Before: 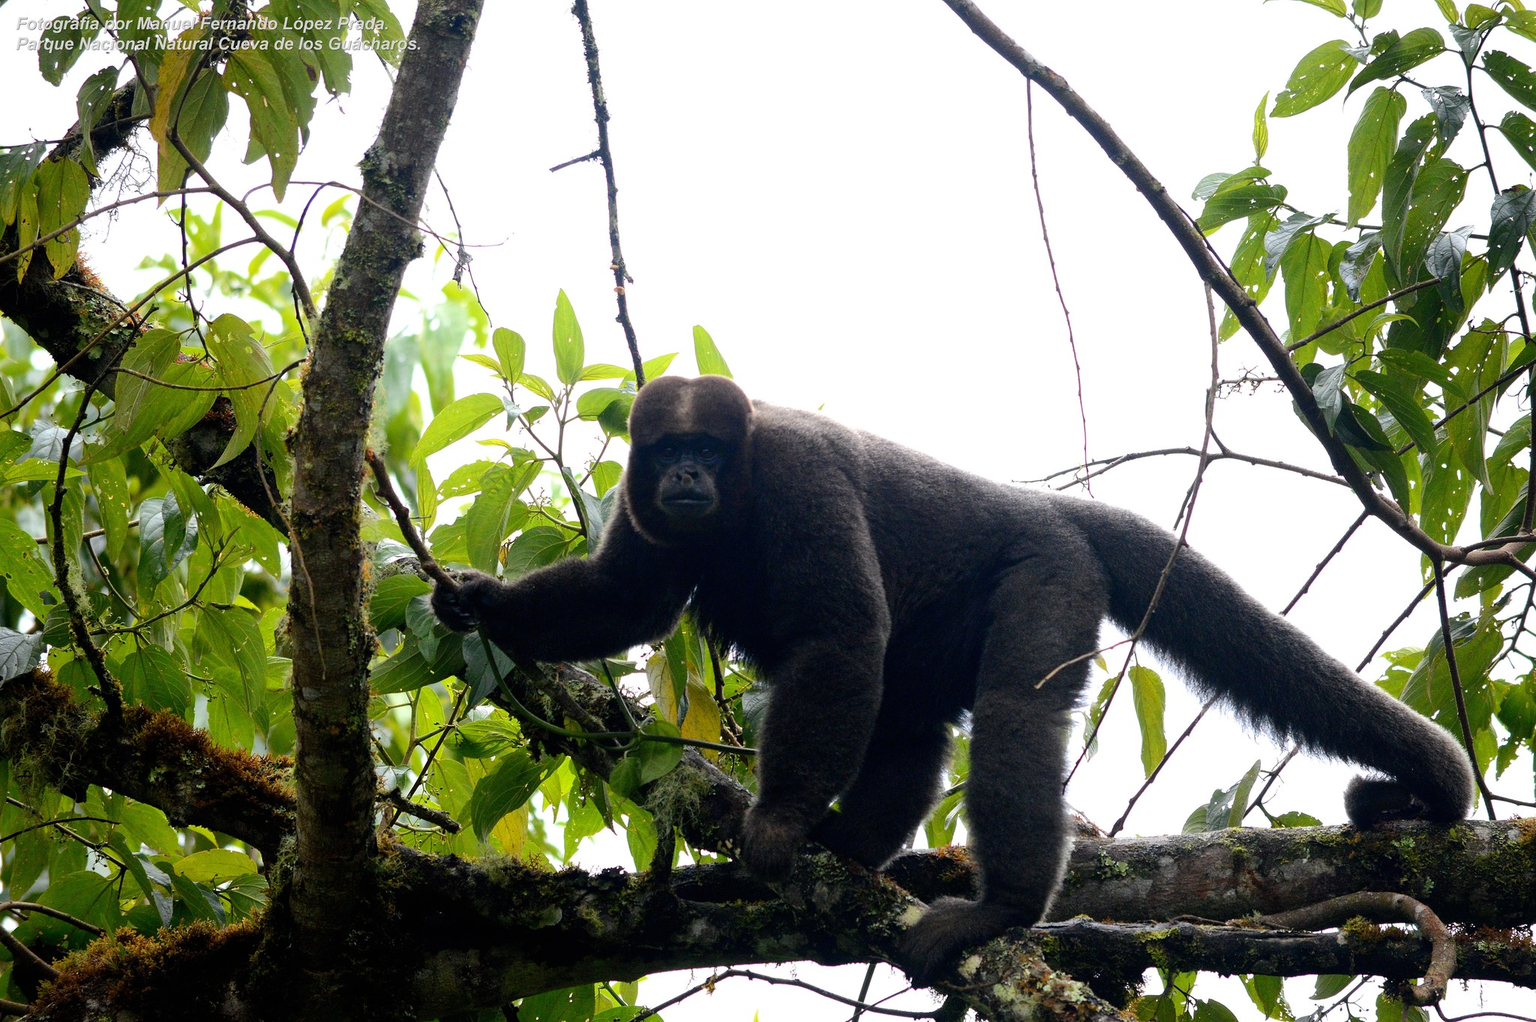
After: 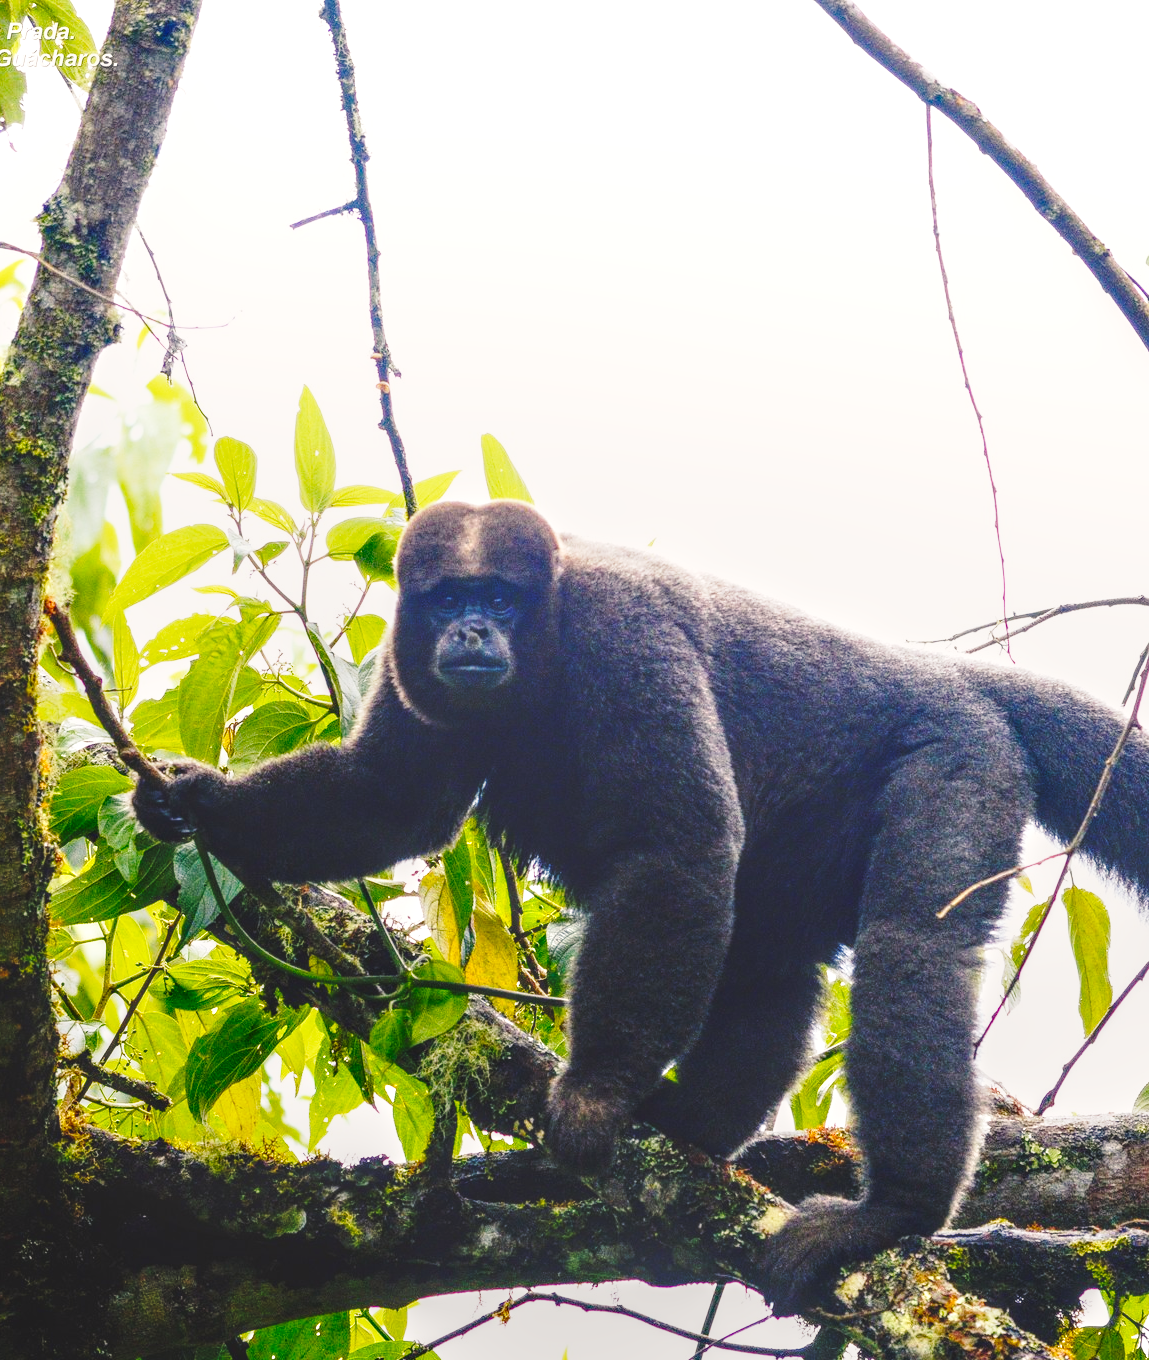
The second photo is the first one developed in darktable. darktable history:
exposure: exposure 0.515 EV, compensate highlight preservation false
local contrast: highlights 0%, shadows 0%, detail 133%
crop: left 21.674%, right 22.086%
base curve: curves: ch0 [(0, 0) (0.028, 0.03) (0.121, 0.232) (0.46, 0.748) (0.859, 0.968) (1, 1)], preserve colors none
color balance rgb: shadows lift › chroma 2%, shadows lift › hue 247.2°, power › chroma 0.3%, power › hue 25.2°, highlights gain › chroma 3%, highlights gain › hue 60°, global offset › luminance 0.75%, perceptual saturation grading › global saturation 20%, perceptual saturation grading › highlights -20%, perceptual saturation grading › shadows 30%, global vibrance 20%
